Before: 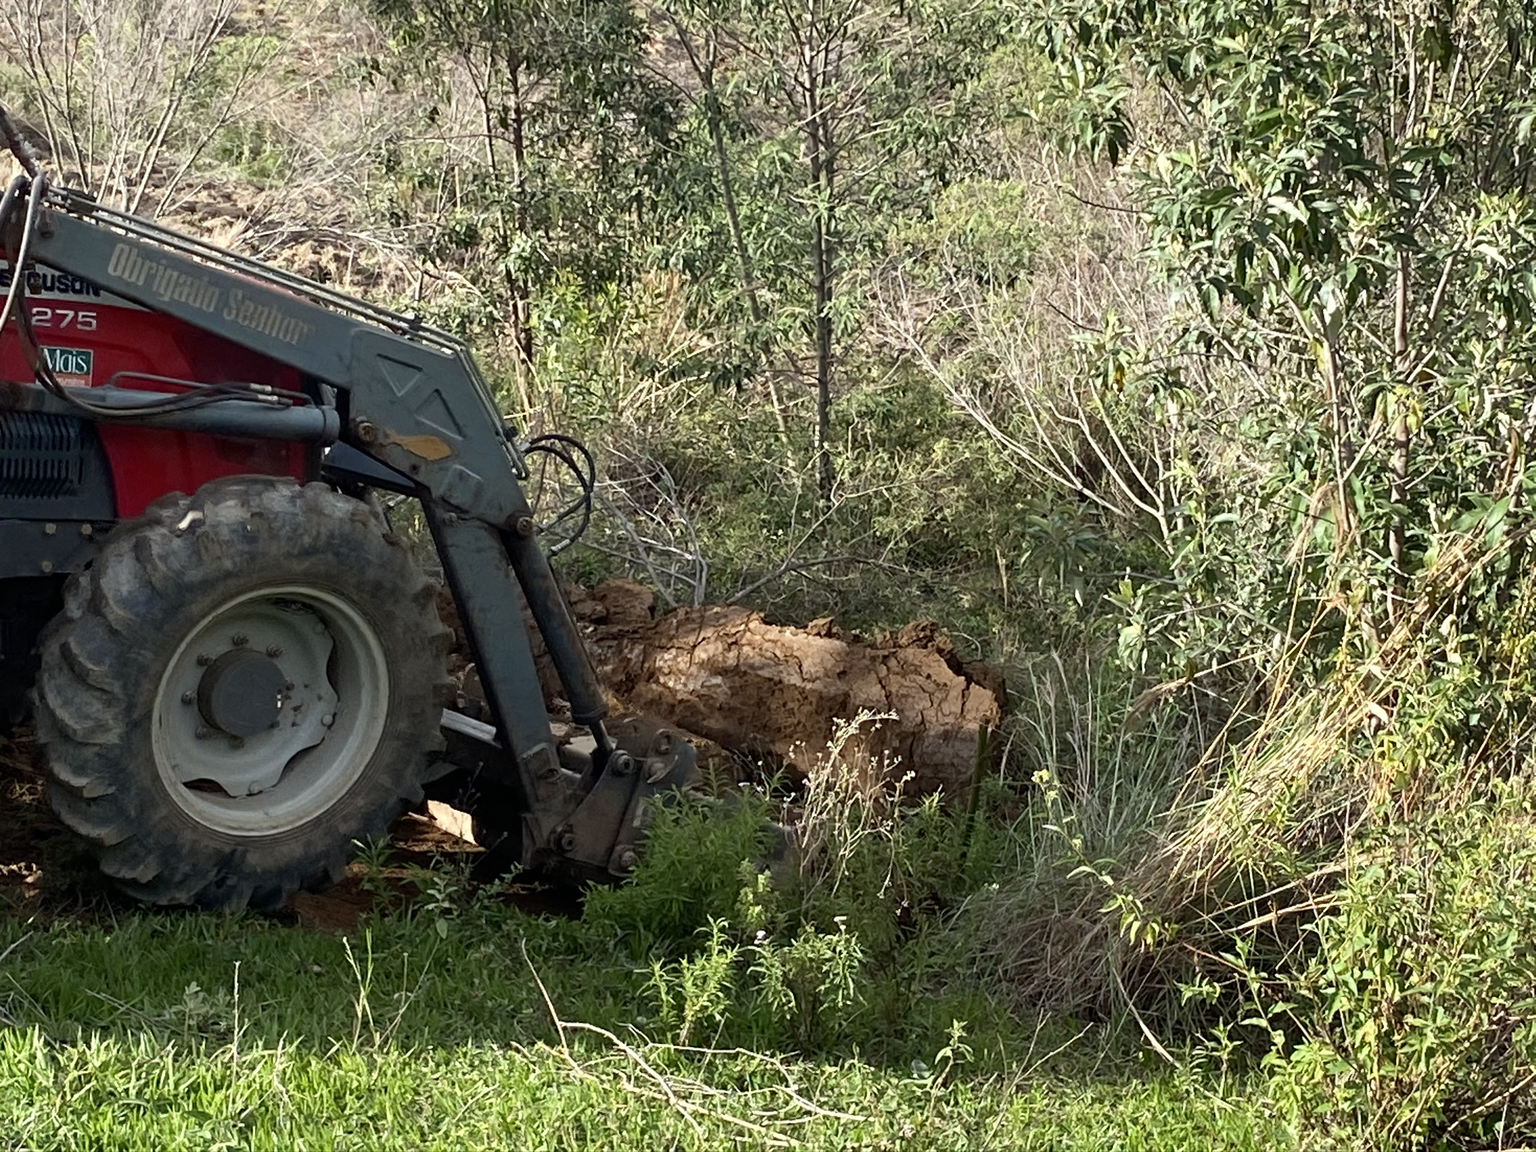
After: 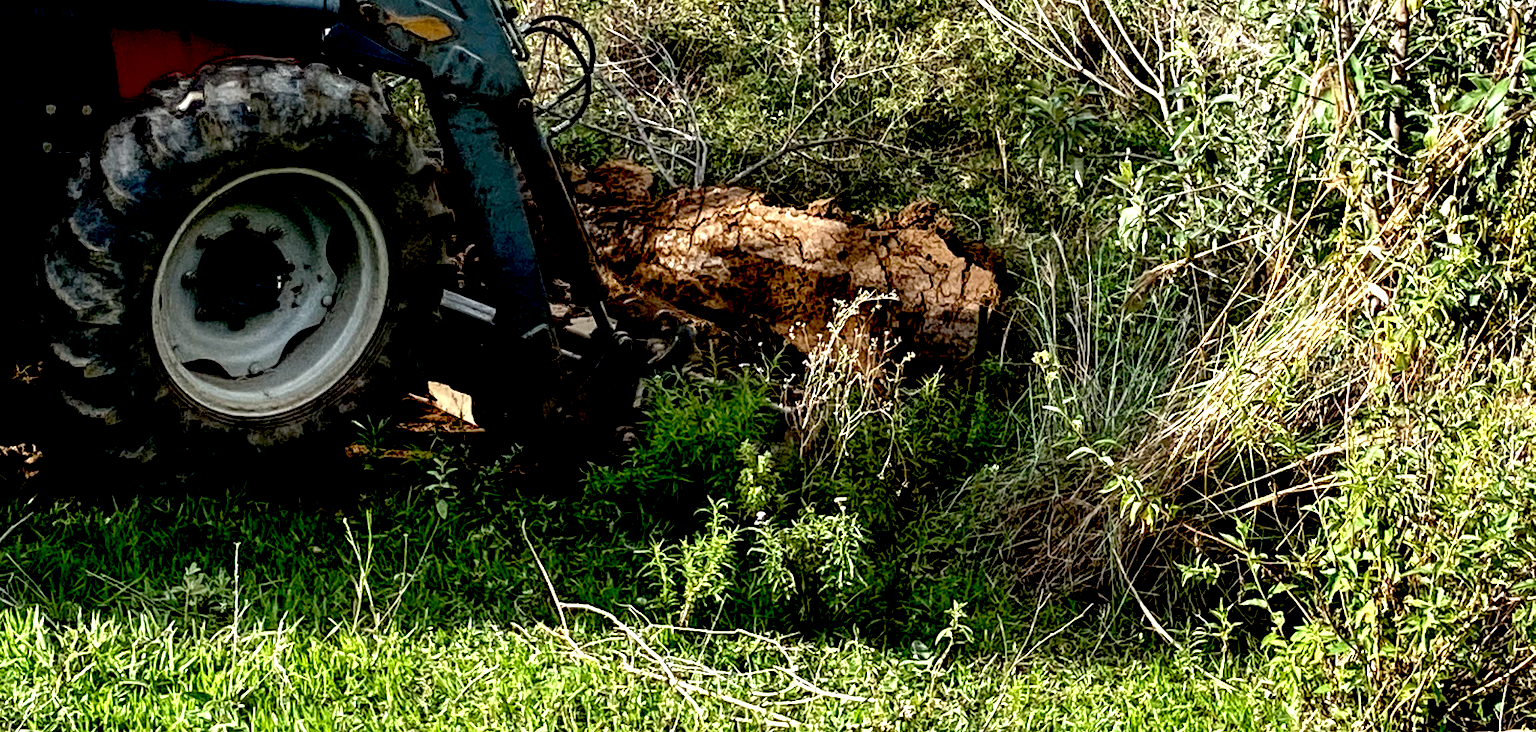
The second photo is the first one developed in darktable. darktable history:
exposure: black level correction 0.04, exposure 0.5 EV, compensate highlight preservation false
crop and rotate: top 36.435%
local contrast: highlights 60%, shadows 60%, detail 160%
